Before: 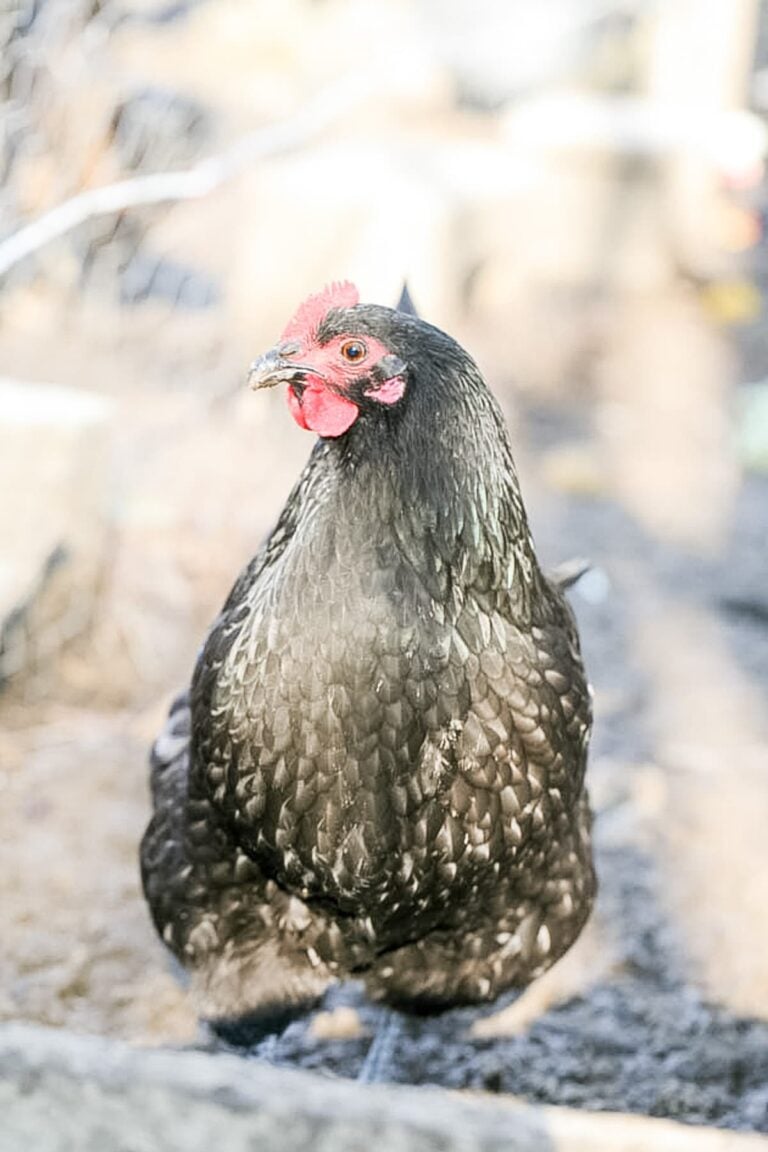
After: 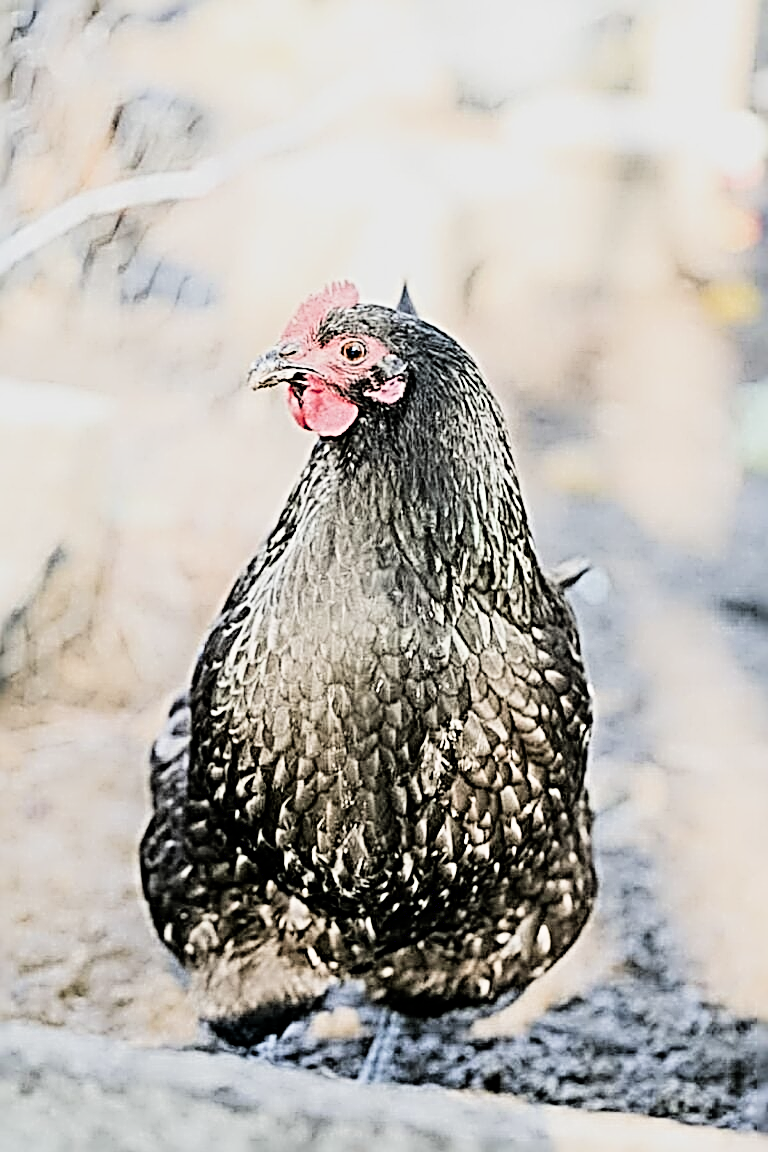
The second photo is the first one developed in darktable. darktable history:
filmic rgb: black relative exposure -7.98 EV, white relative exposure 4 EV, threshold 2.95 EV, hardness 4.19, contrast 1.365, enable highlight reconstruction true
sharpen: radius 4.003, amount 1.991
